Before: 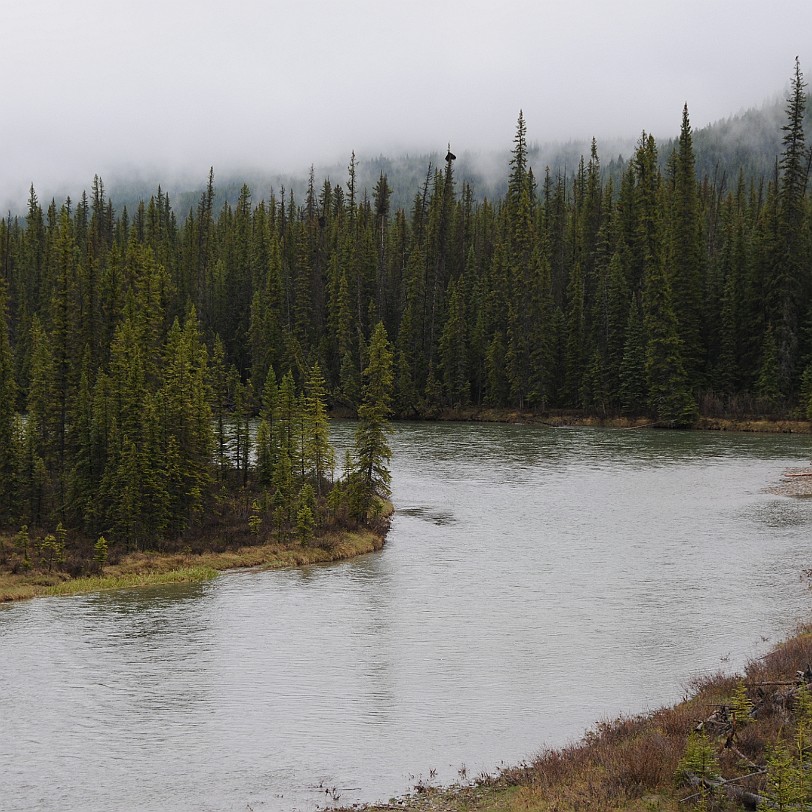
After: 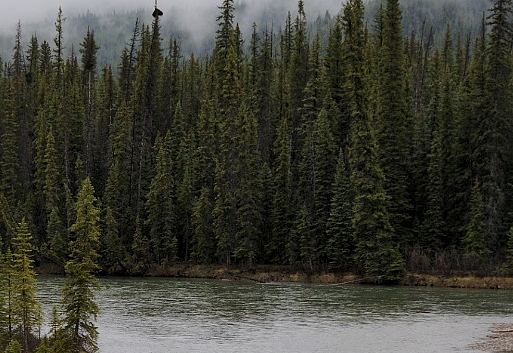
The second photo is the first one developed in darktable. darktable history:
shadows and highlights: radius 120.03, shadows 21.77, white point adjustment -9.56, highlights -15.46, soften with gaussian
local contrast: mode bilateral grid, contrast 20, coarseness 50, detail 171%, midtone range 0.2
crop: left 36.153%, top 17.853%, right 0.585%, bottom 38.593%
